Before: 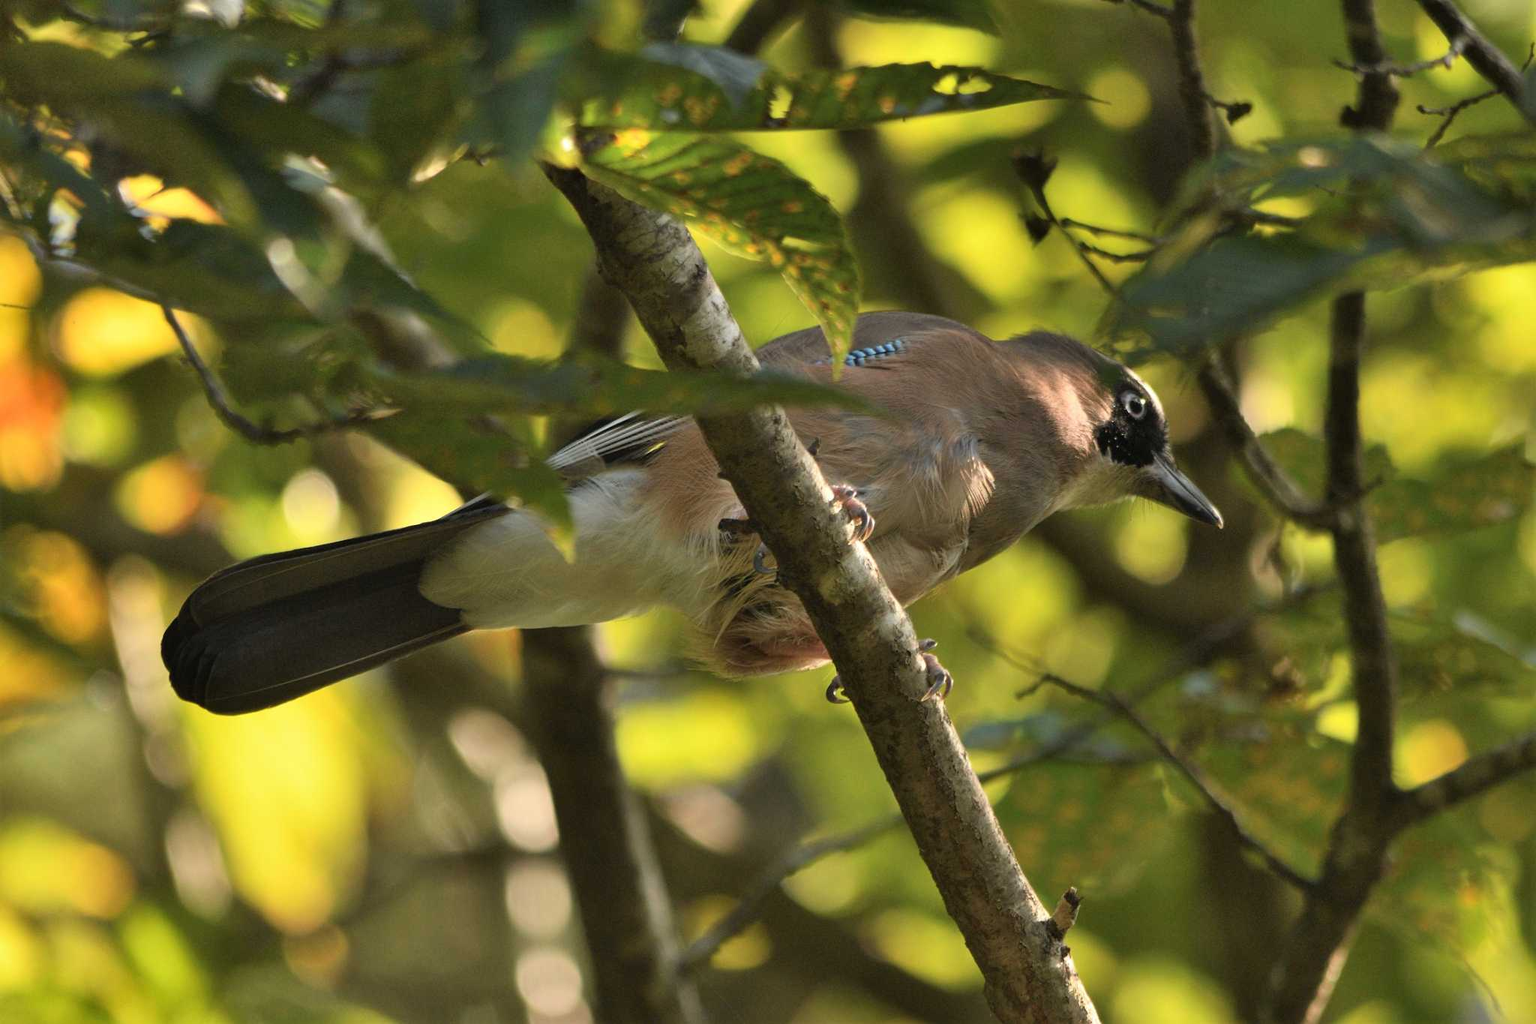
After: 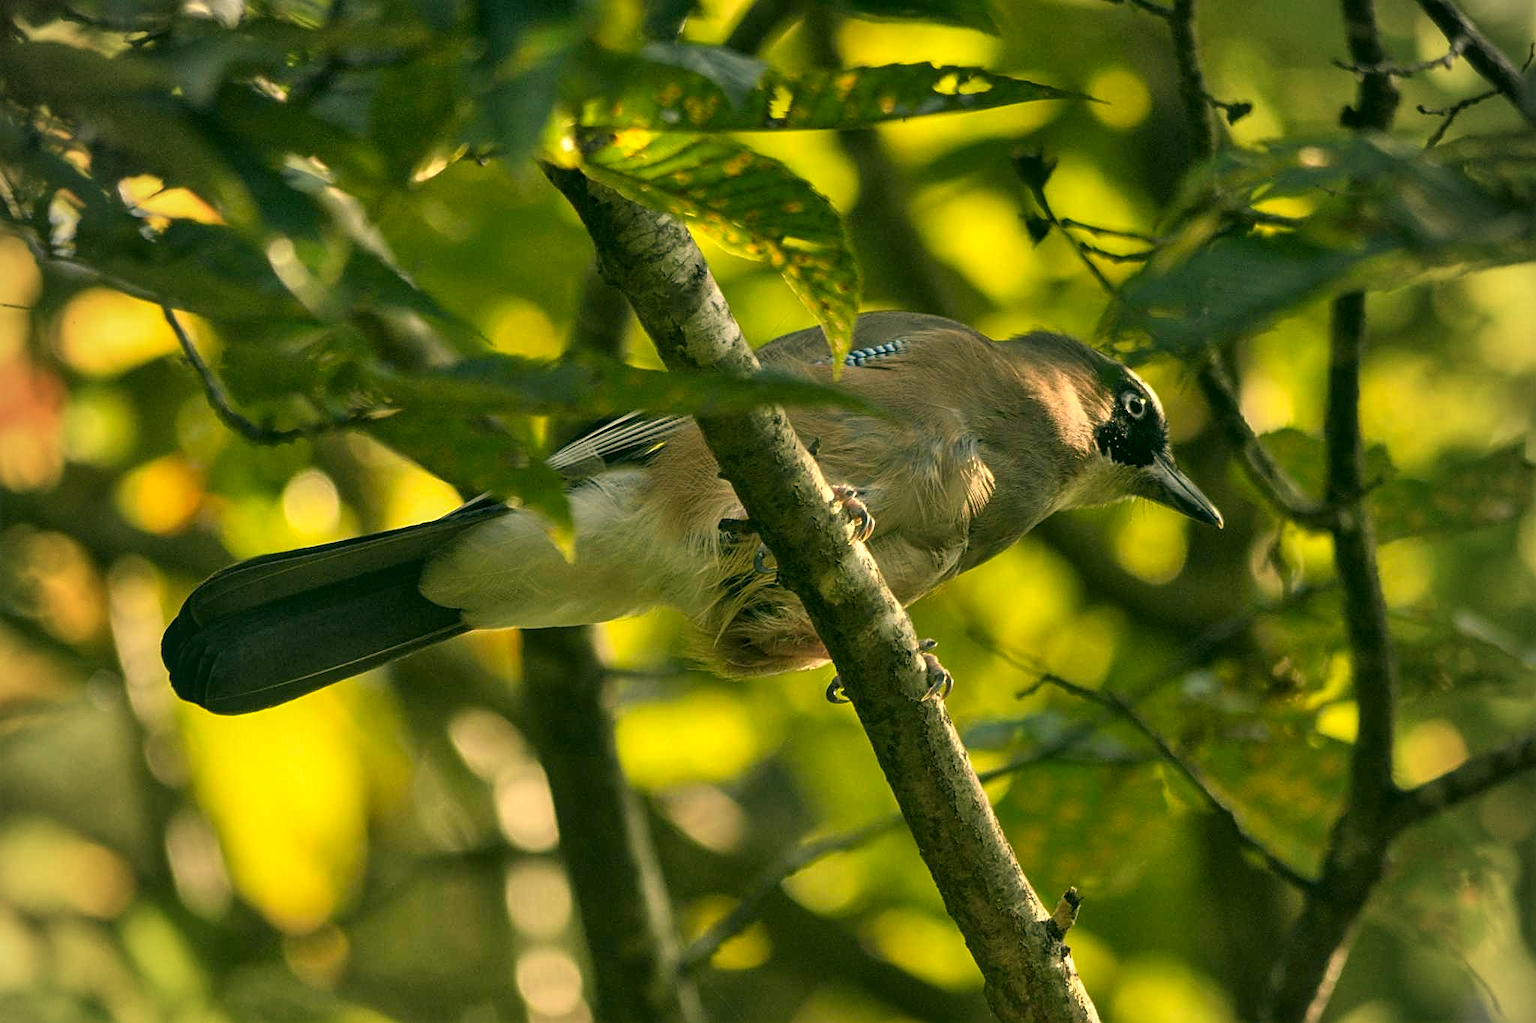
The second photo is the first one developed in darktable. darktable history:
local contrast: on, module defaults
color correction: highlights a* 4.77, highlights b* 24.7, shadows a* -16.03, shadows b* 3.96
vignetting: fall-off start 74.73%, fall-off radius 65.85%, center (0, 0.009)
sharpen: on, module defaults
